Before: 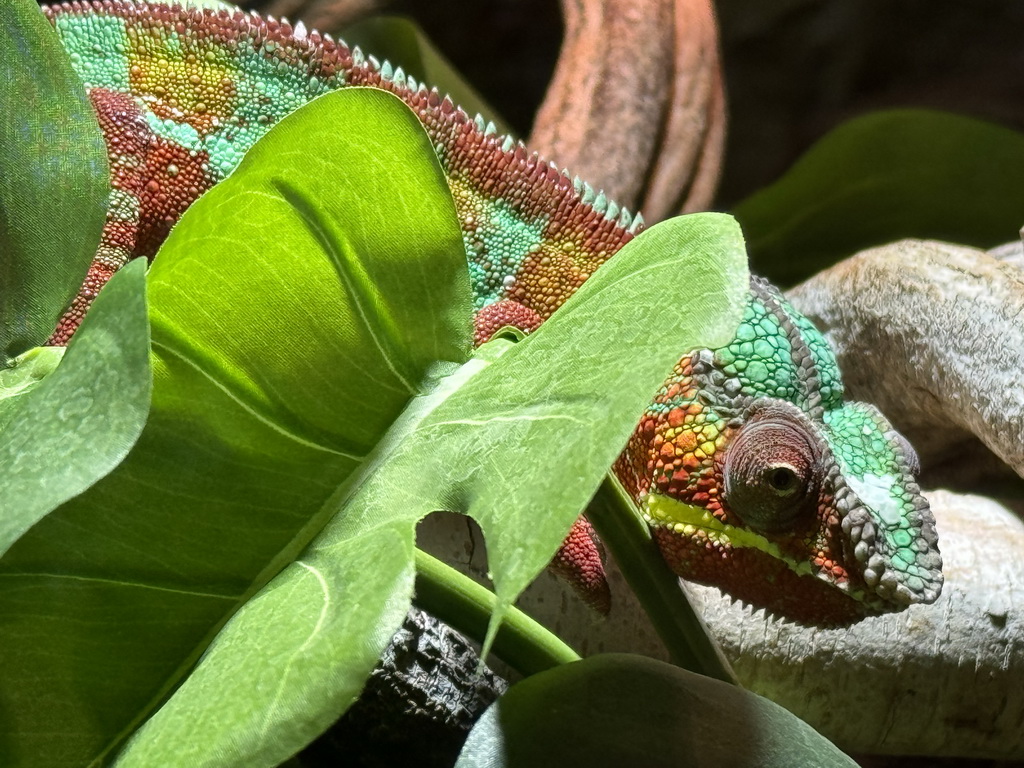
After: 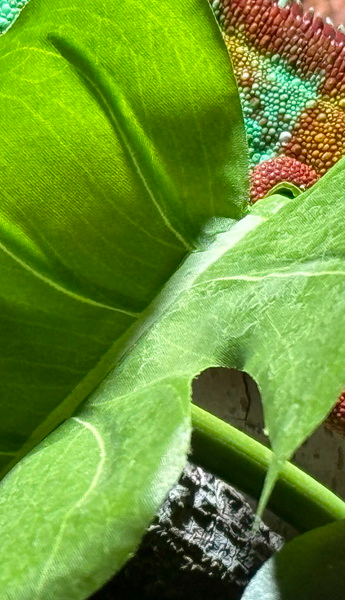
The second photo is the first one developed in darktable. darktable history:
crop and rotate: left 21.894%, top 18.777%, right 44.348%, bottom 2.978%
shadows and highlights: soften with gaussian
